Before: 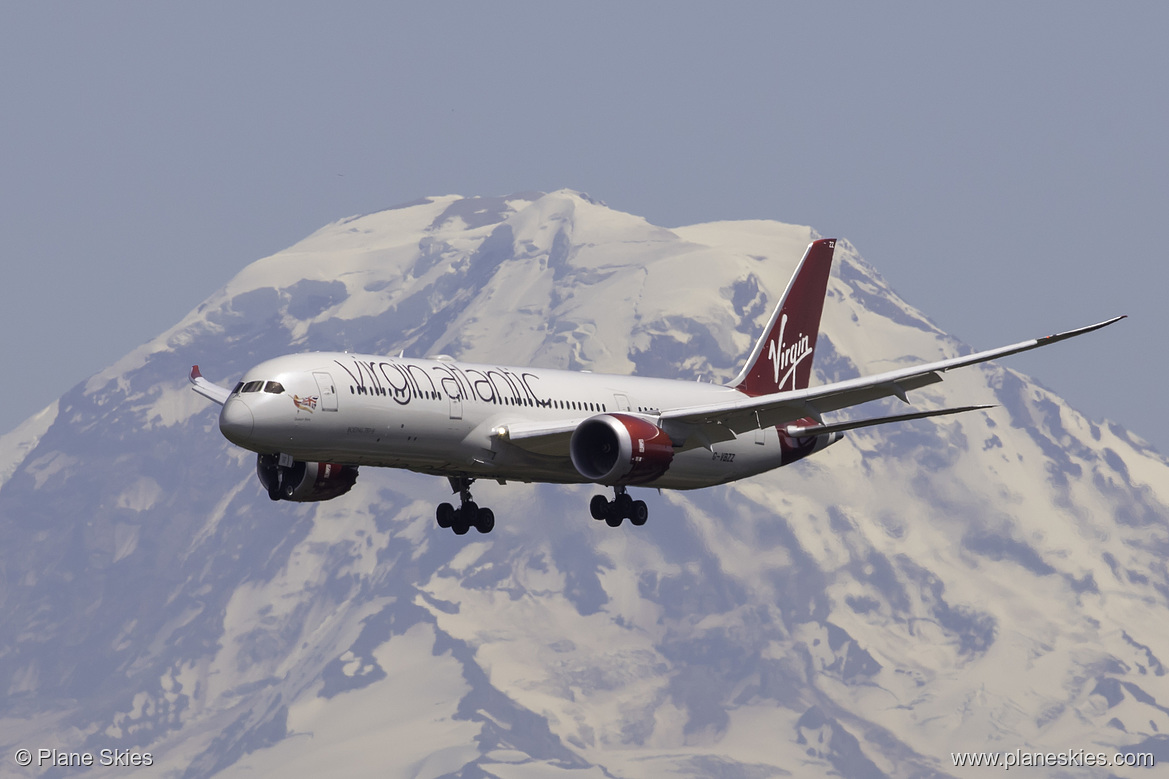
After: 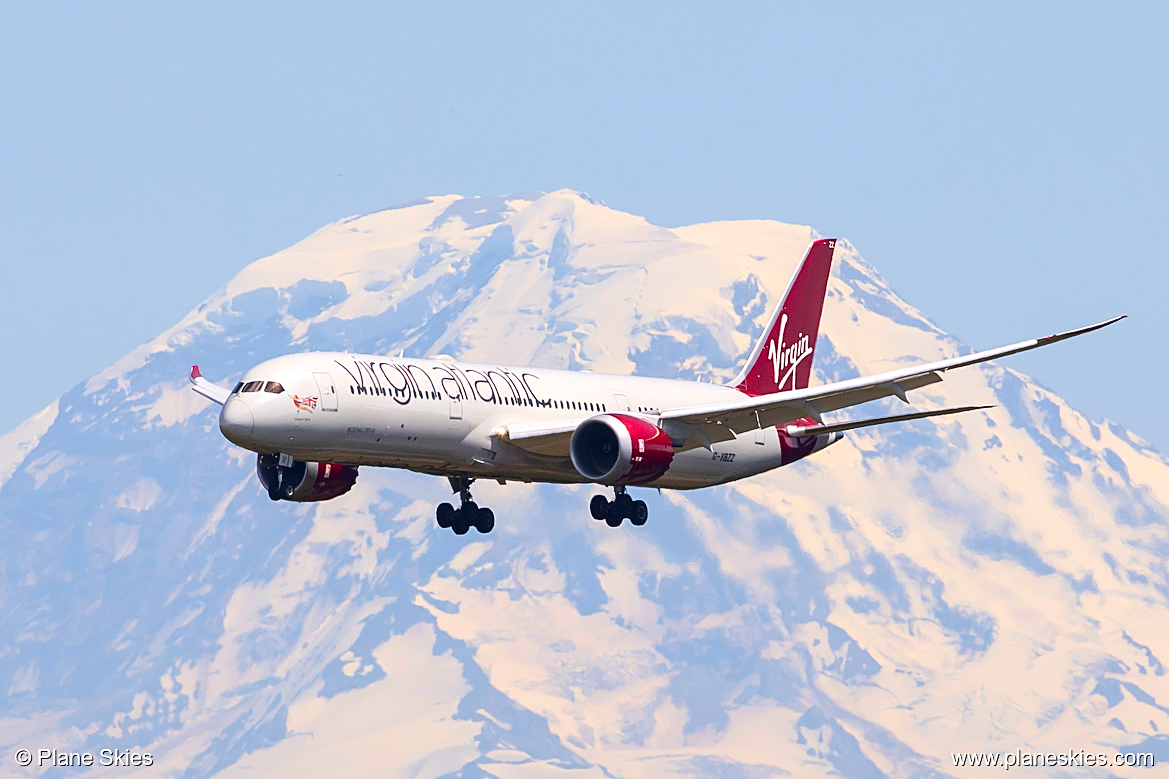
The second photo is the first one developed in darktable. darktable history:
tone curve: curves: ch0 [(0, 0.021) (0.049, 0.044) (0.158, 0.113) (0.351, 0.331) (0.485, 0.505) (0.656, 0.696) (0.868, 0.887) (1, 0.969)]; ch1 [(0, 0) (0.322, 0.328) (0.434, 0.438) (0.473, 0.477) (0.502, 0.503) (0.522, 0.526) (0.564, 0.591) (0.602, 0.632) (0.677, 0.701) (0.859, 0.885) (1, 1)]; ch2 [(0, 0) (0.33, 0.301) (0.452, 0.434) (0.502, 0.505) (0.535, 0.554) (0.565, 0.598) (0.618, 0.629) (1, 1)], color space Lab, independent channels, preserve colors none
exposure: exposure 0.443 EV, compensate exposure bias true, compensate highlight preservation false
sharpen: on, module defaults
